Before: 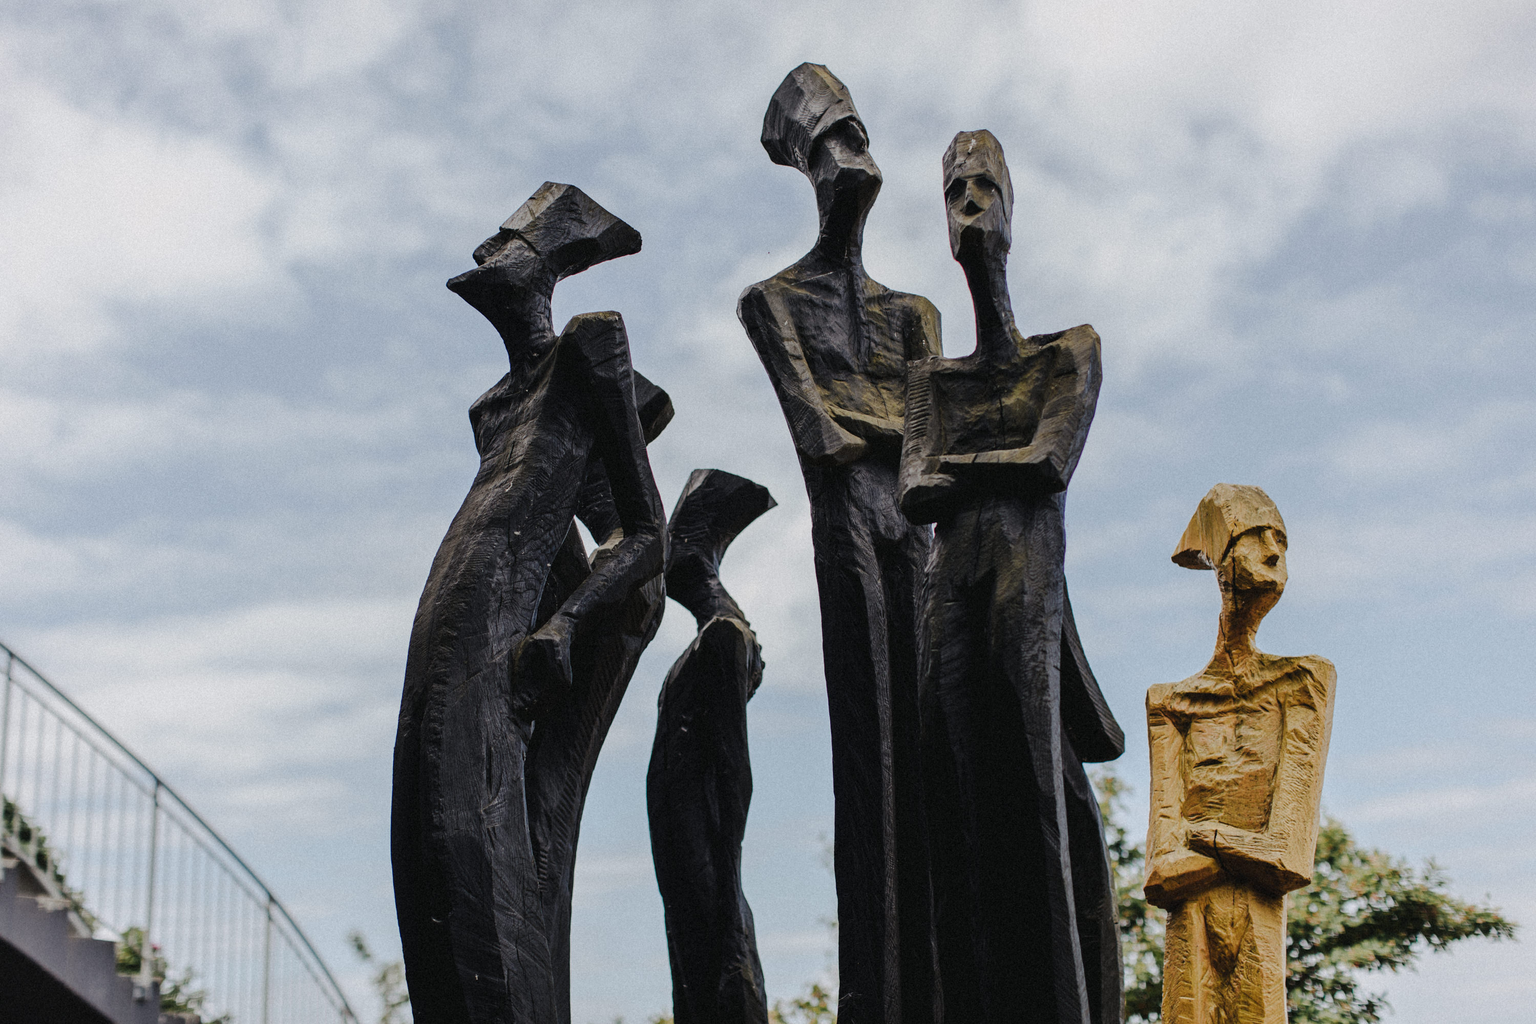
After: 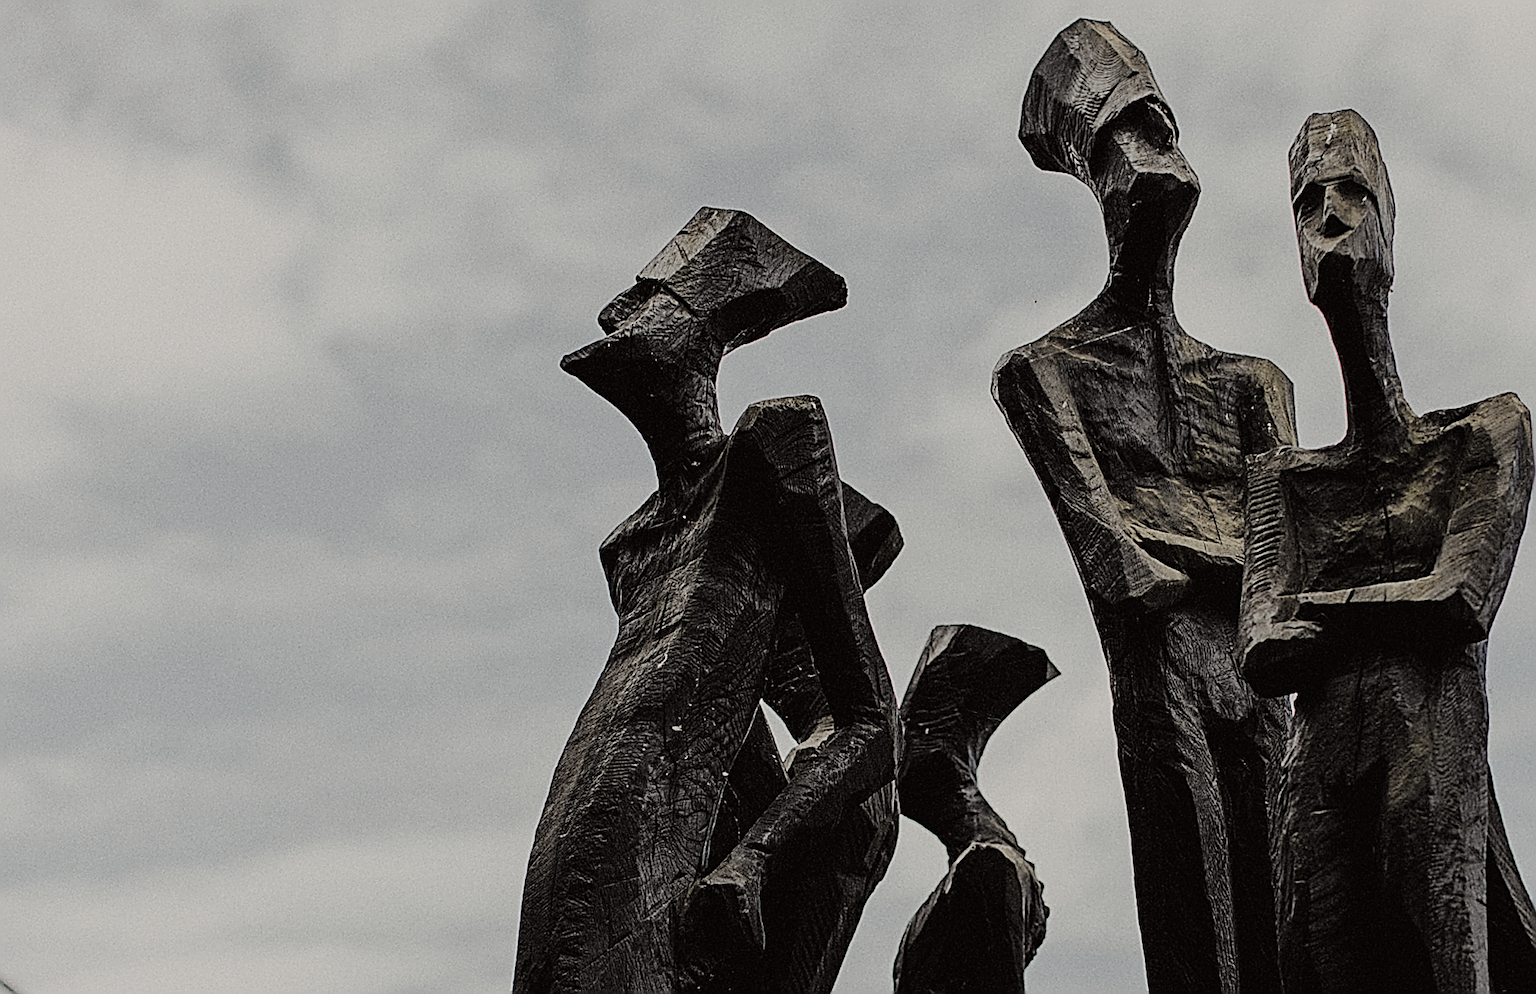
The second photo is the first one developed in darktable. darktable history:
rotate and perspective: rotation -6.83°, automatic cropping off
sharpen: amount 2
contrast brightness saturation: contrast 0.05
crop and rotate: angle -4.99°, left 2.122%, top 6.945%, right 27.566%, bottom 30.519%
filmic rgb: black relative exposure -6.98 EV, white relative exposure 5.63 EV, hardness 2.86
color zones: curves: ch0 [(0, 0.6) (0.129, 0.585) (0.193, 0.596) (0.429, 0.5) (0.571, 0.5) (0.714, 0.5) (0.857, 0.5) (1, 0.6)]; ch1 [(0, 0.453) (0.112, 0.245) (0.213, 0.252) (0.429, 0.233) (0.571, 0.231) (0.683, 0.242) (0.857, 0.296) (1, 0.453)]
color balance: lift [1.005, 1.002, 0.998, 0.998], gamma [1, 1.021, 1.02, 0.979], gain [0.923, 1.066, 1.056, 0.934]
